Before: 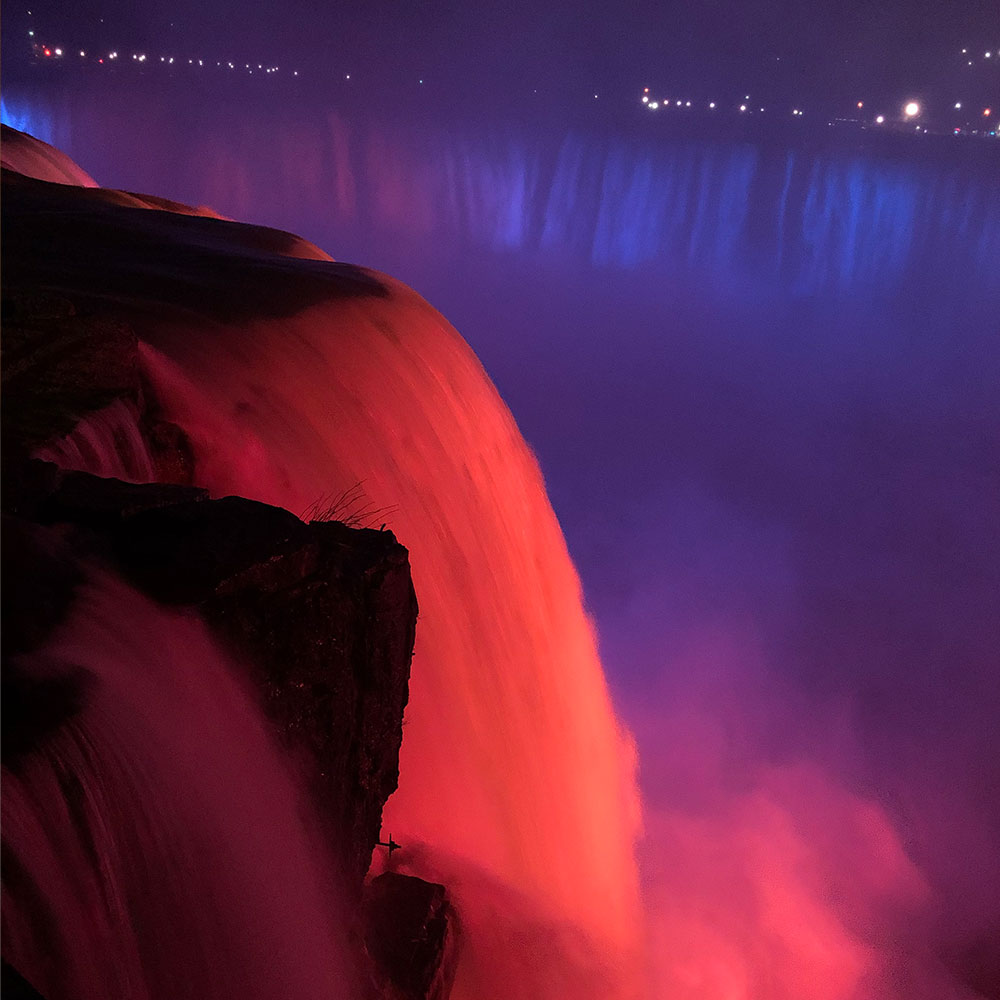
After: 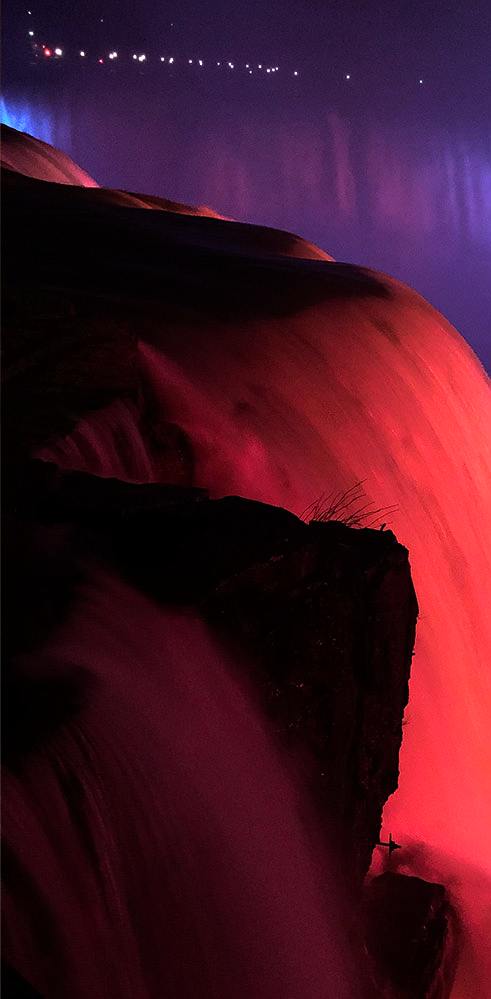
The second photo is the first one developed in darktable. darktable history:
crop and rotate: left 0%, top 0%, right 50.845%
tone equalizer: -8 EV -1.08 EV, -7 EV -1.01 EV, -6 EV -0.867 EV, -5 EV -0.578 EV, -3 EV 0.578 EV, -2 EV 0.867 EV, -1 EV 1.01 EV, +0 EV 1.08 EV, edges refinement/feathering 500, mask exposure compensation -1.57 EV, preserve details no
